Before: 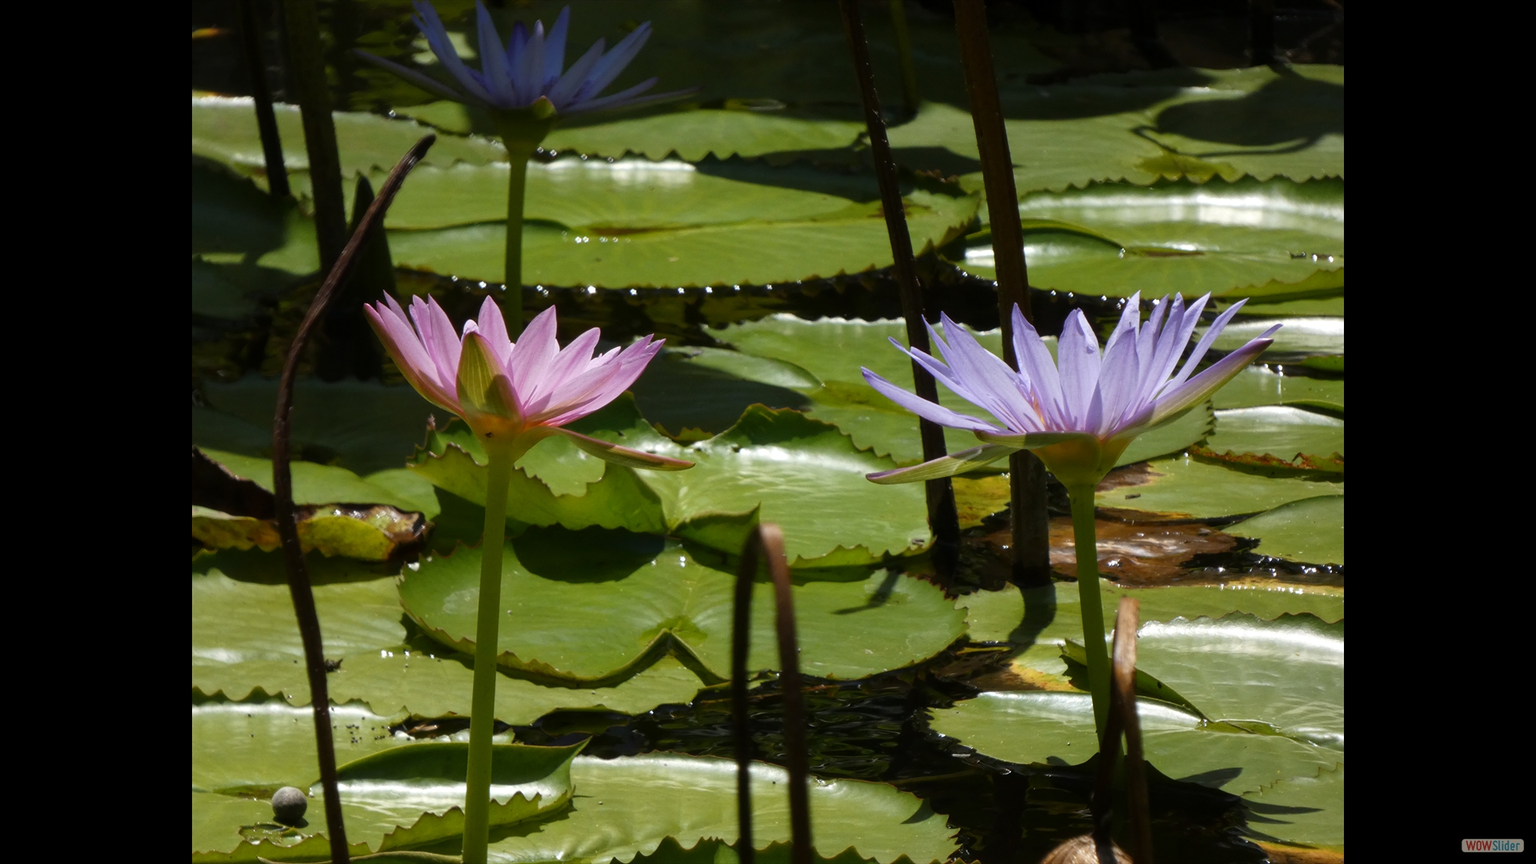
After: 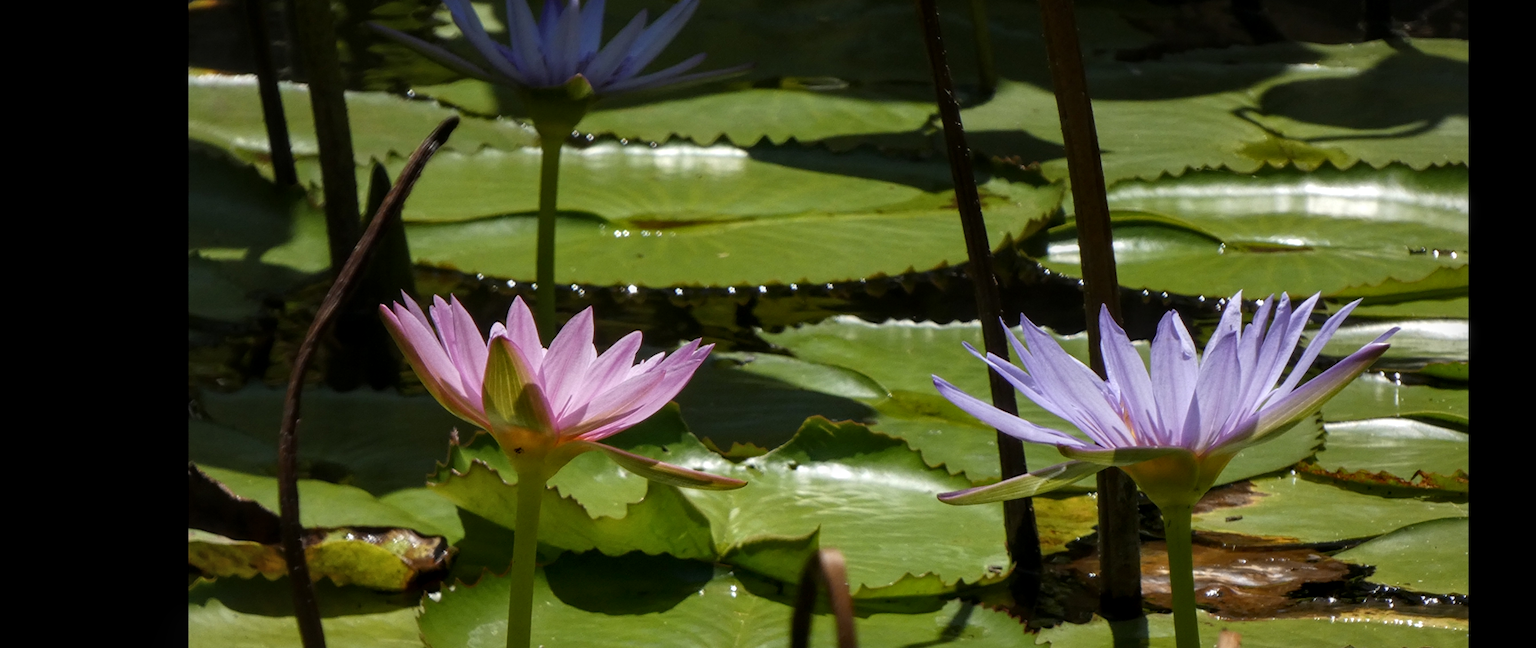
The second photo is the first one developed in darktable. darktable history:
crop: left 1.509%, top 3.452%, right 7.696%, bottom 28.452%
local contrast: on, module defaults
